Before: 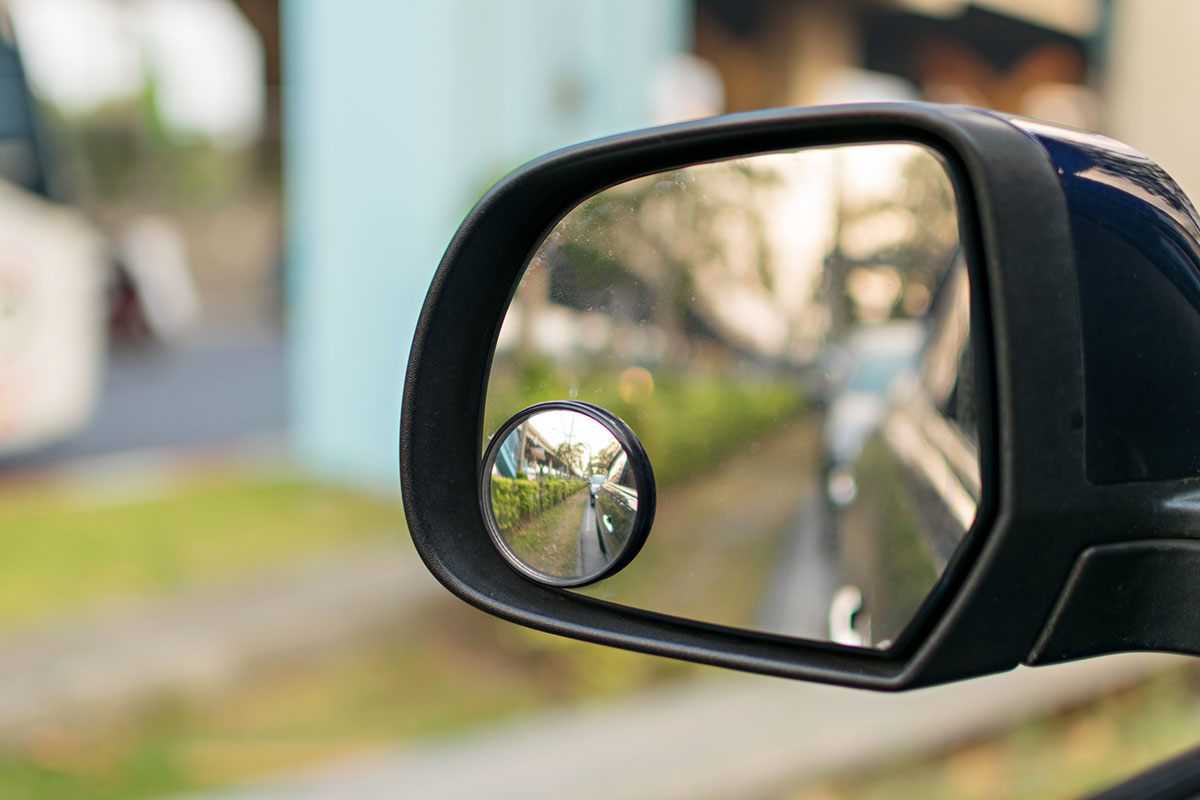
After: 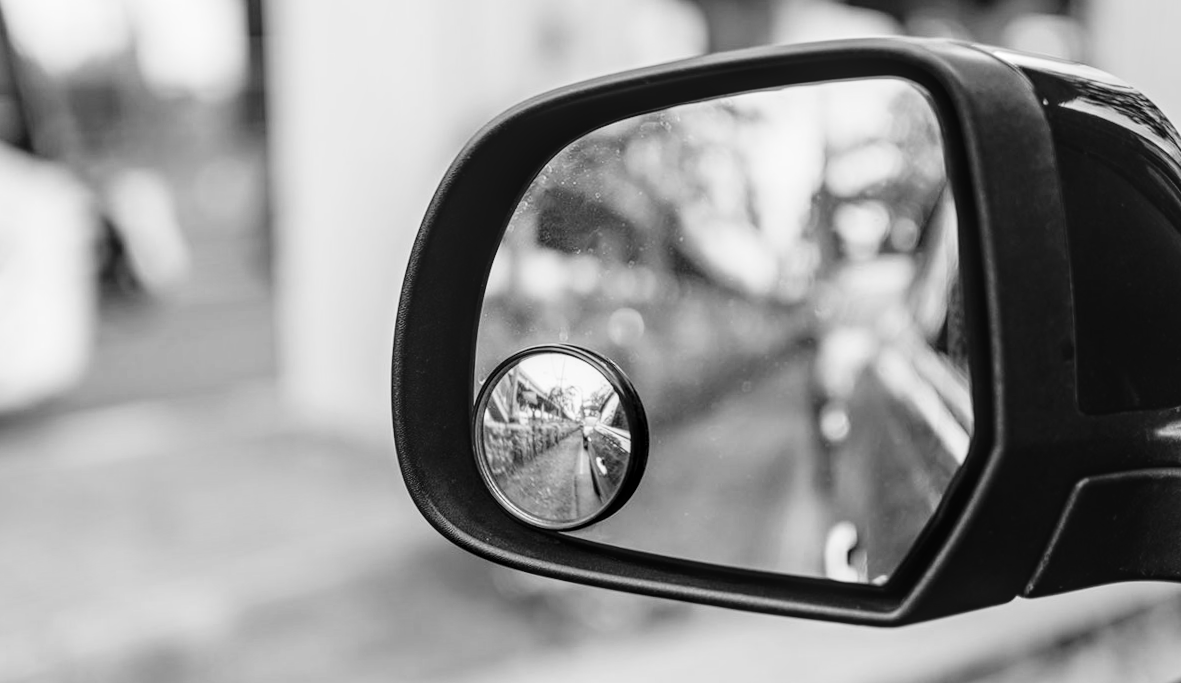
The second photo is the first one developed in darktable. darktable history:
rotate and perspective: rotation -1.42°, crop left 0.016, crop right 0.984, crop top 0.035, crop bottom 0.965
local contrast: highlights 55%, shadows 52%, detail 130%, midtone range 0.452
crop and rotate: top 5.609%, bottom 5.609%
contrast brightness saturation: contrast 0.04, saturation 0.16
tone curve: curves: ch0 [(0, 0.011) (0.053, 0.026) (0.174, 0.115) (0.398, 0.444) (0.673, 0.775) (0.829, 0.906) (0.991, 0.981)]; ch1 [(0, 0) (0.264, 0.22) (0.407, 0.373) (0.463, 0.457) (0.492, 0.501) (0.512, 0.513) (0.54, 0.543) (0.585, 0.617) (0.659, 0.686) (0.78, 0.8) (1, 1)]; ch2 [(0, 0) (0.438, 0.449) (0.473, 0.469) (0.503, 0.5) (0.523, 0.534) (0.562, 0.591) (0.612, 0.627) (0.701, 0.707) (1, 1)], color space Lab, independent channels, preserve colors none
monochrome: size 1
